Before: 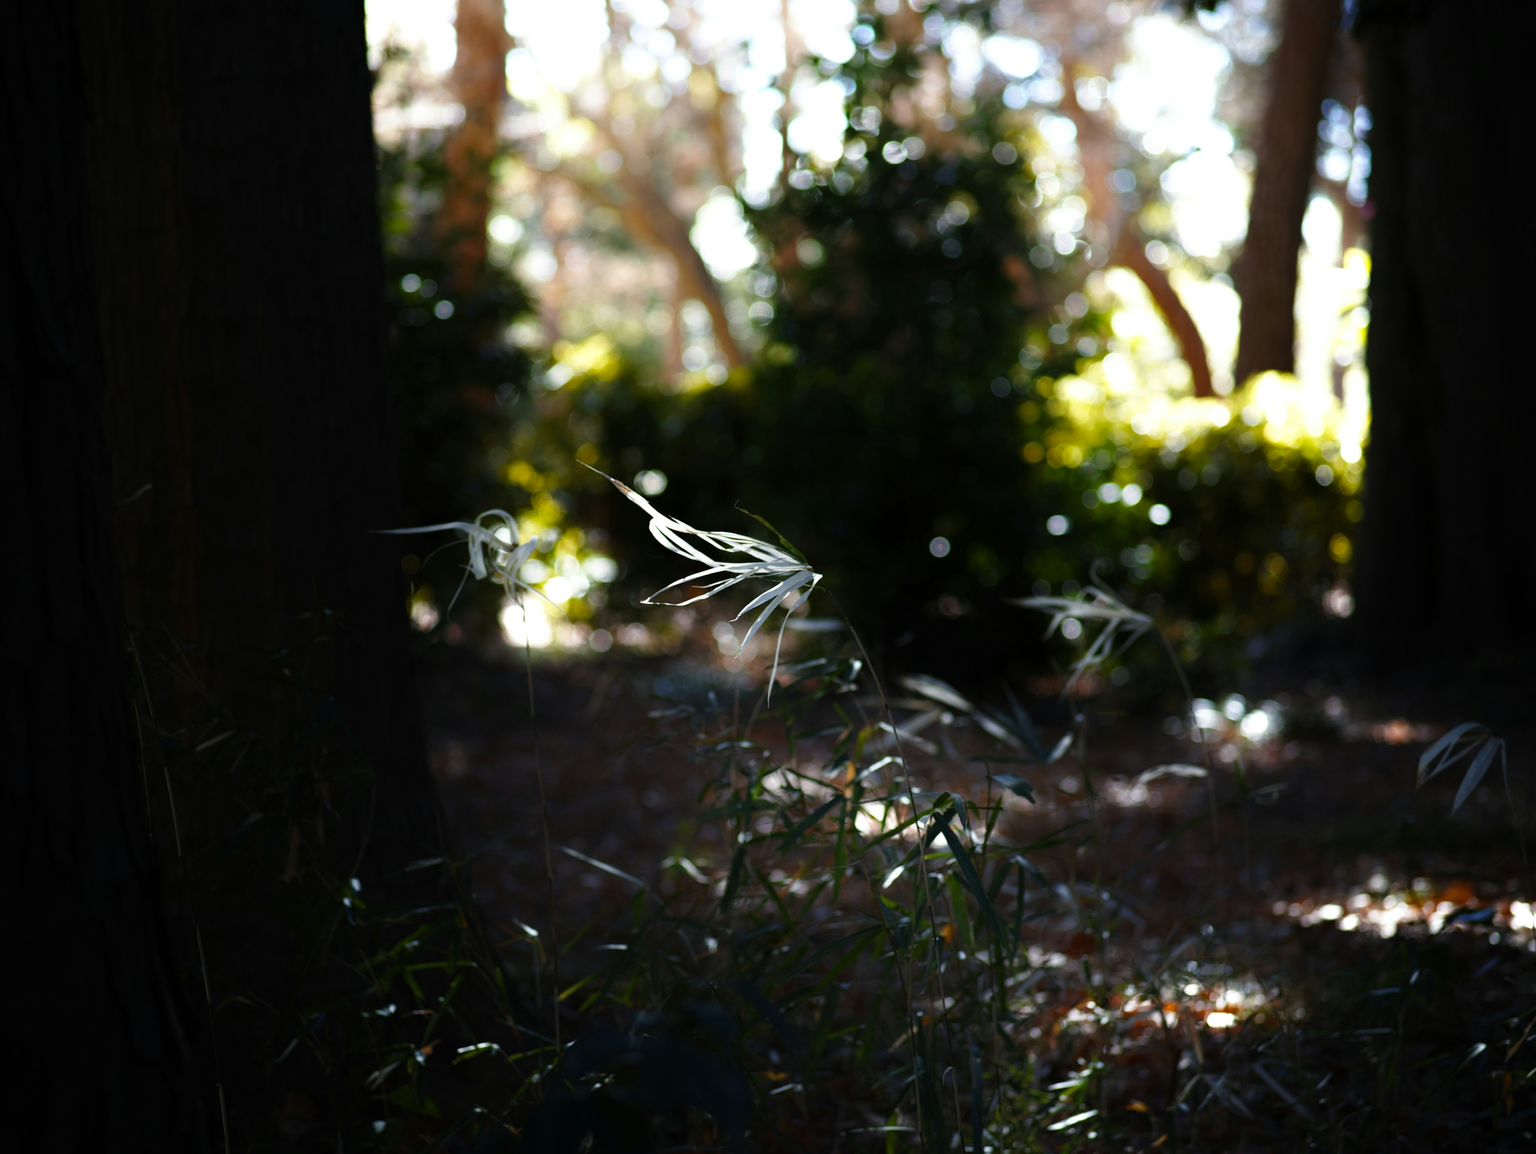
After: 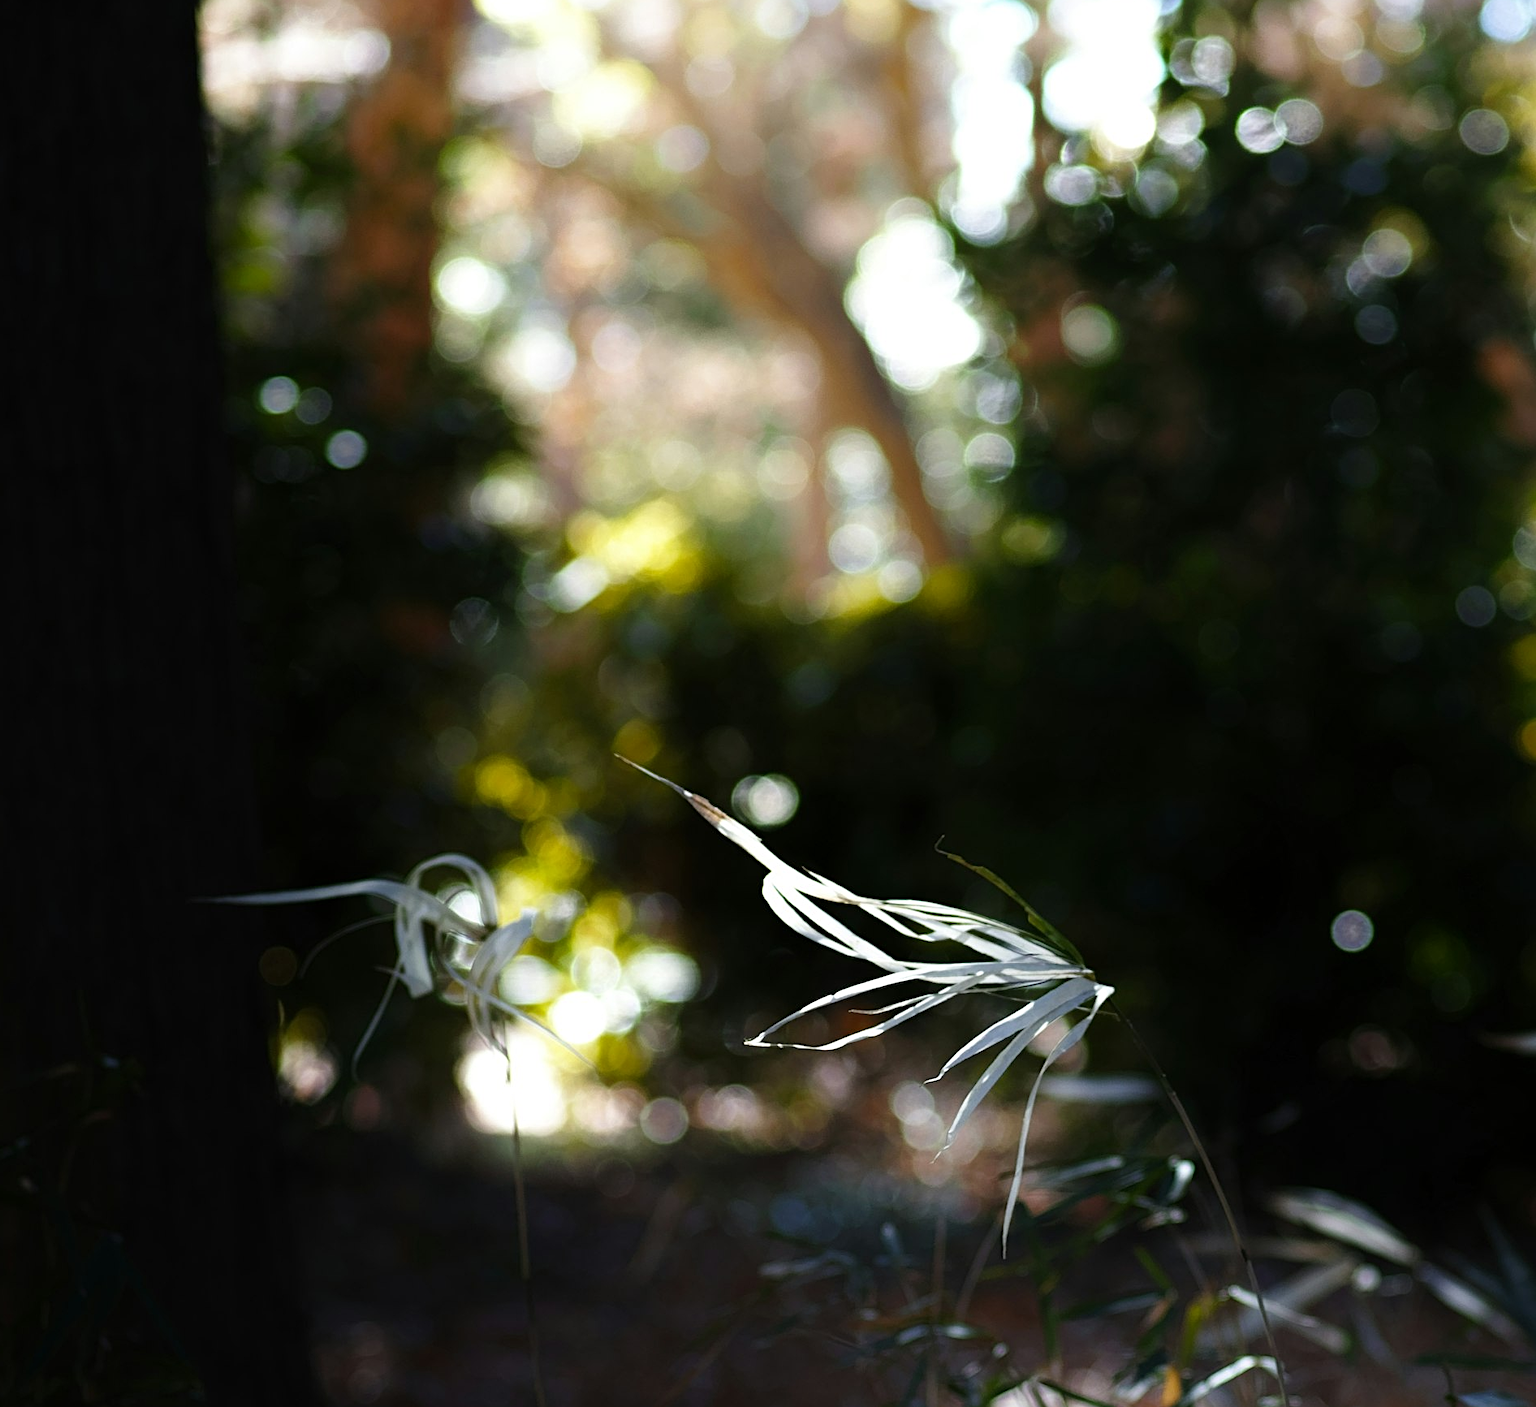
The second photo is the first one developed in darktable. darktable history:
crop: left 17.835%, top 7.675%, right 32.881%, bottom 32.213%
sharpen: radius 2.167, amount 0.381, threshold 0
